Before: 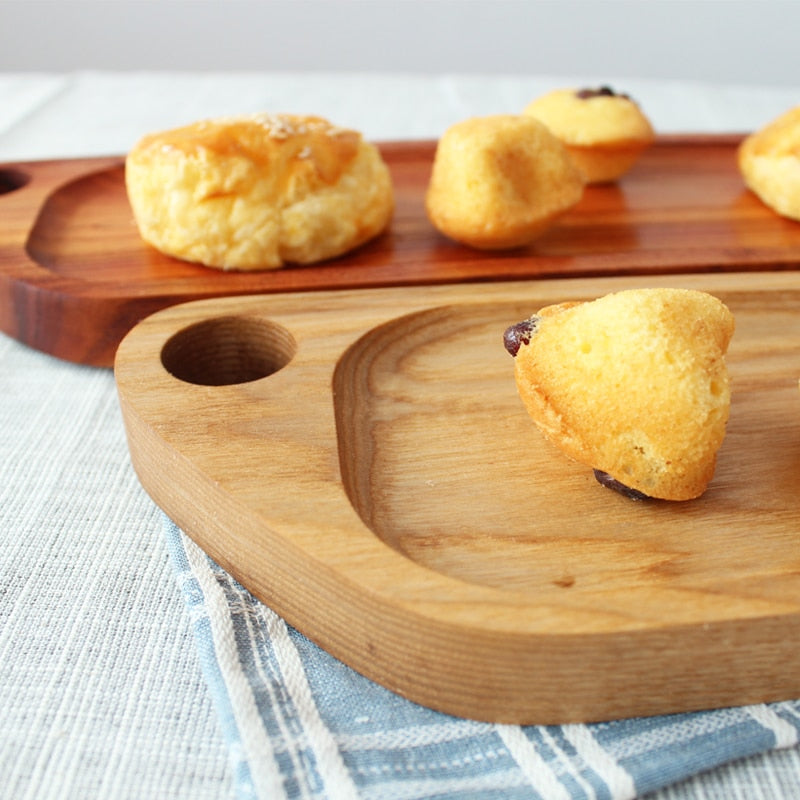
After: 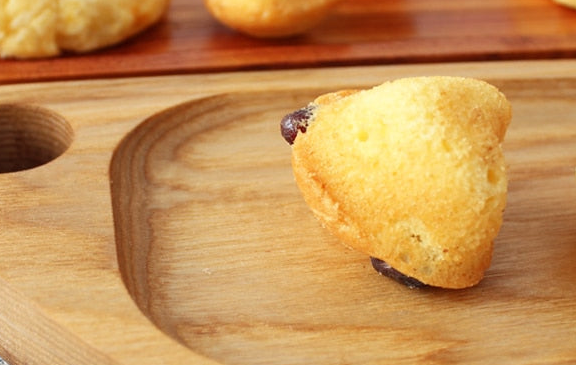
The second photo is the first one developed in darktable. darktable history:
vignetting: fall-off start 116.45%, fall-off radius 58.09%
crop and rotate: left 27.985%, top 26.676%, bottom 27.695%
